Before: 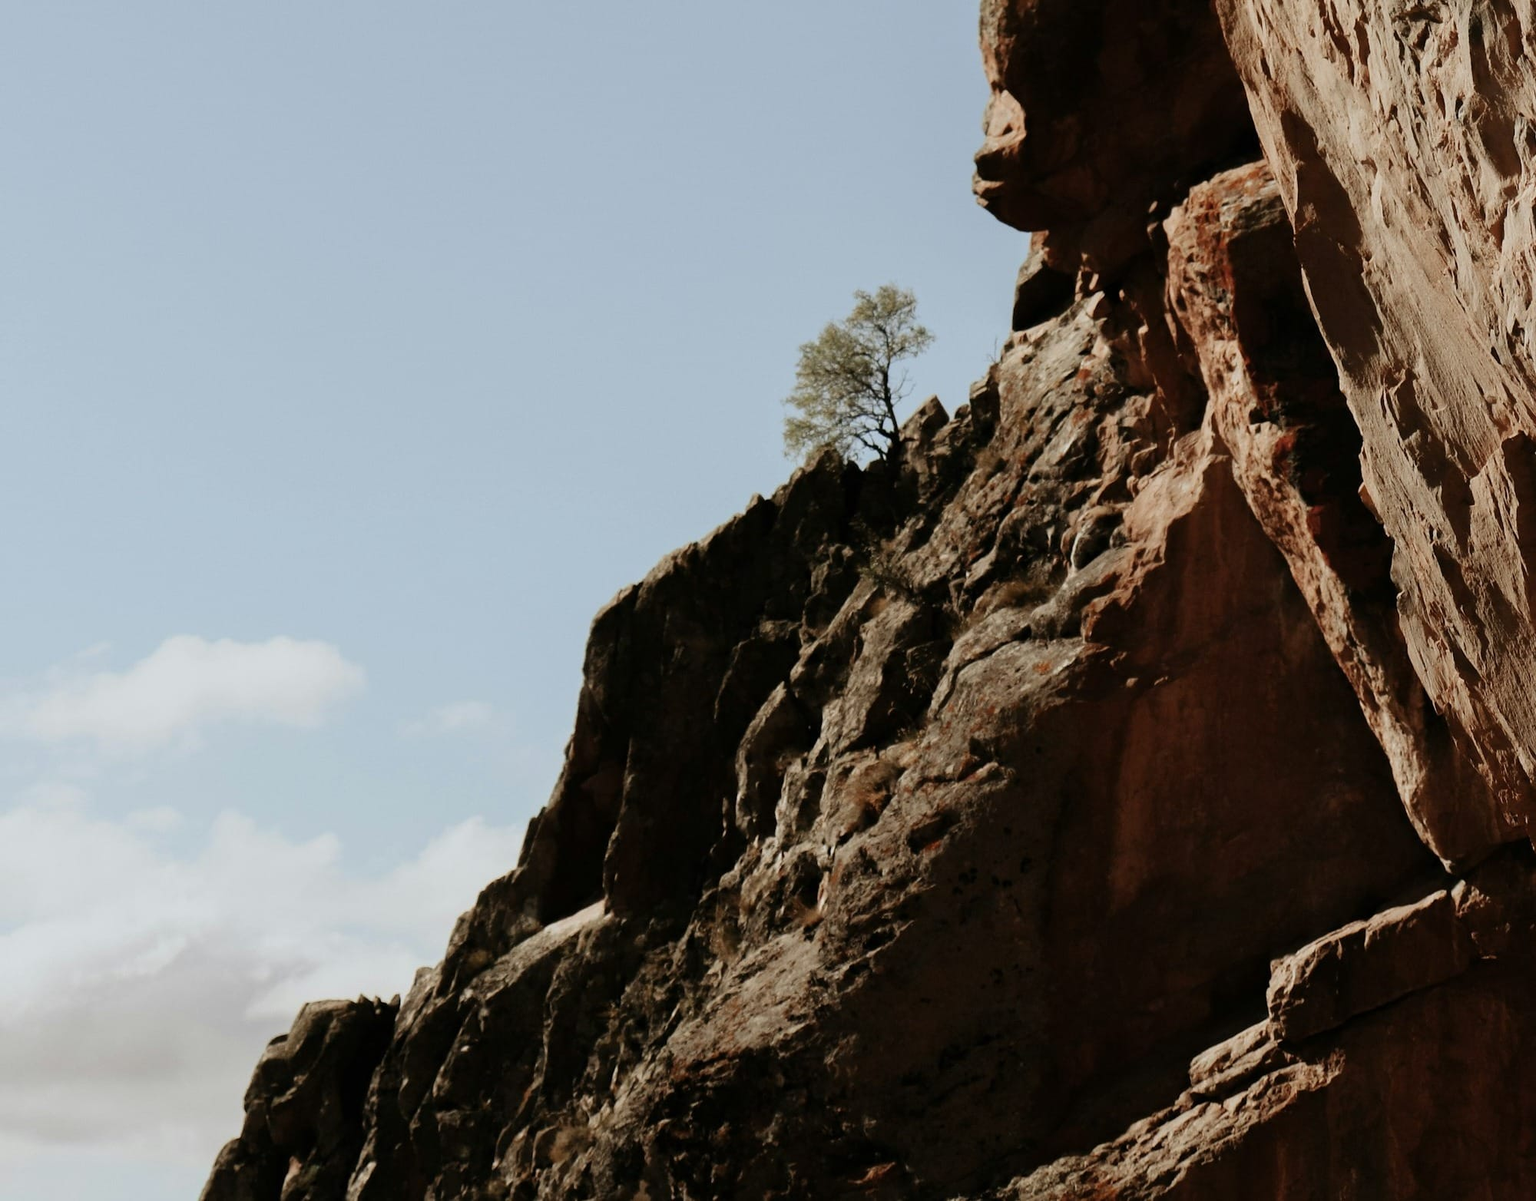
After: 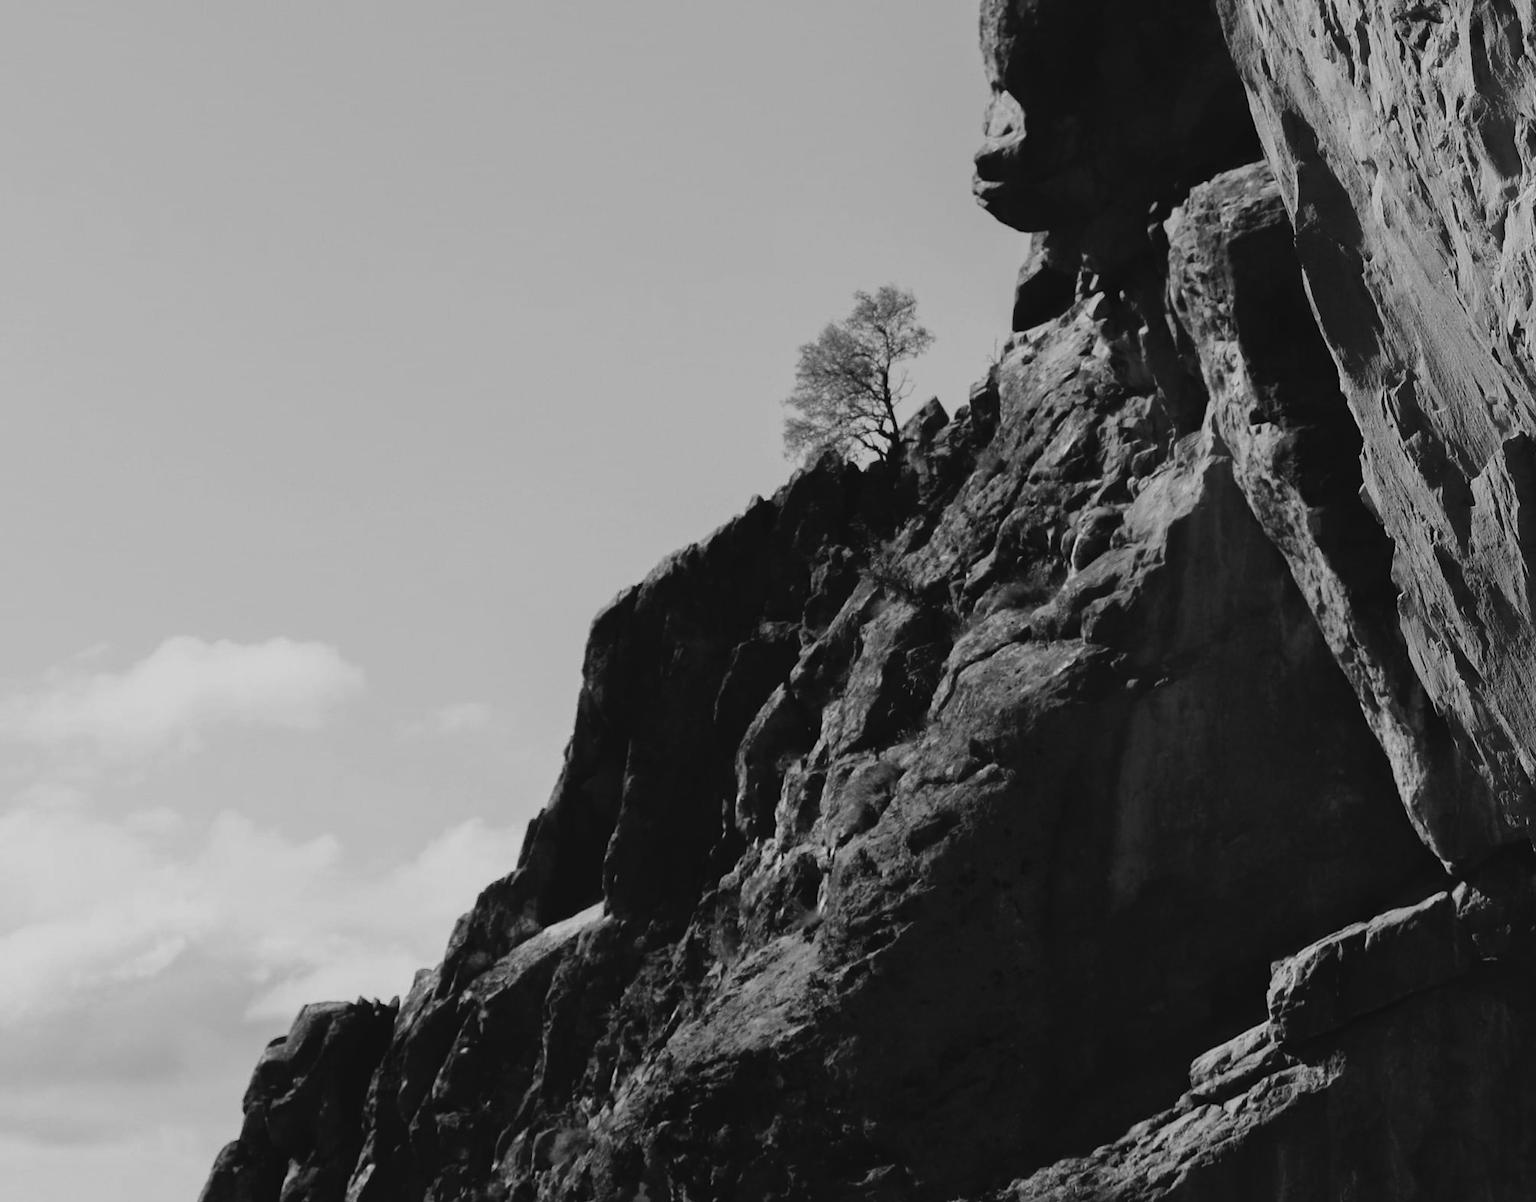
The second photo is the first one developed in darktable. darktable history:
monochrome: a 32, b 64, size 2.3, highlights 1
white balance: emerald 1
crop and rotate: left 0.126%
tone curve: curves: ch0 [(0, 0.046) (0.04, 0.074) (0.883, 0.858) (1, 1)]; ch1 [(0, 0) (0.146, 0.159) (0.338, 0.365) (0.417, 0.455) (0.489, 0.486) (0.504, 0.502) (0.529, 0.537) (0.563, 0.567) (1, 1)]; ch2 [(0, 0) (0.307, 0.298) (0.388, 0.375) (0.443, 0.456) (0.485, 0.492) (0.544, 0.525) (1, 1)], color space Lab, independent channels, preserve colors none
